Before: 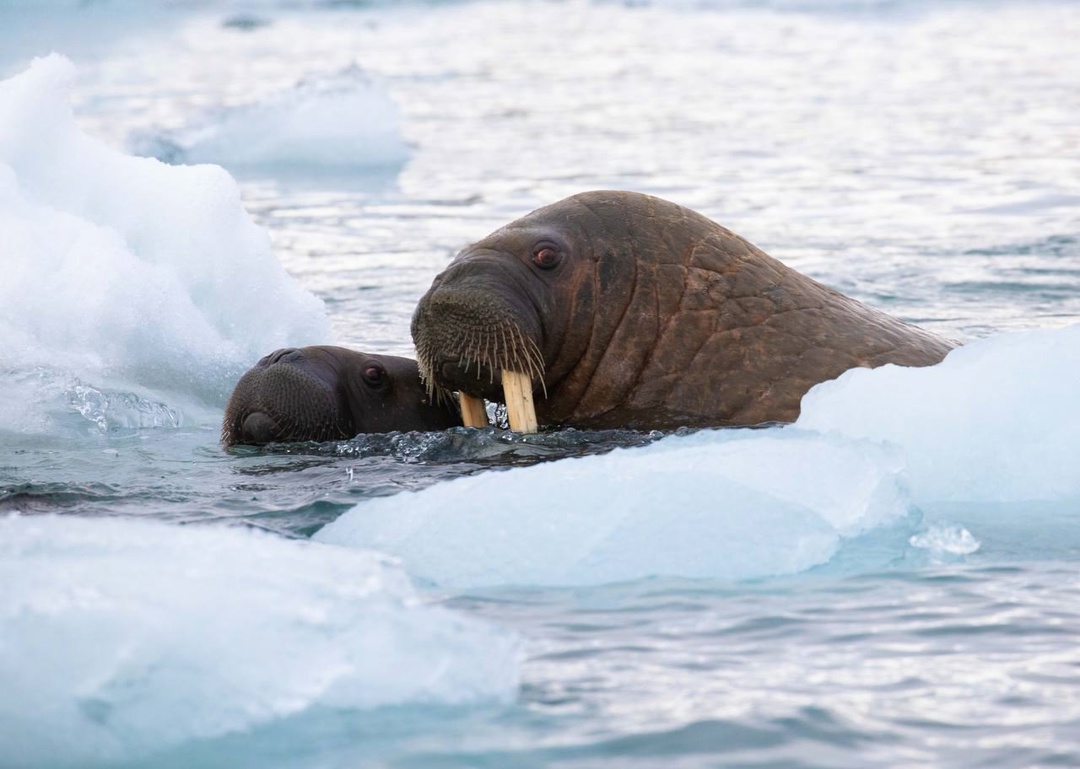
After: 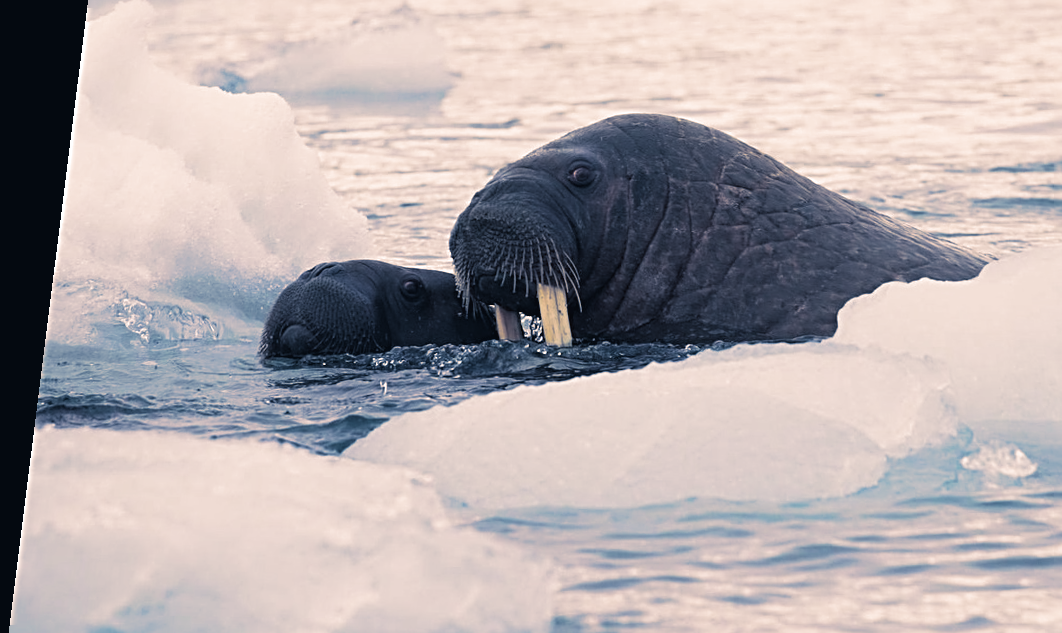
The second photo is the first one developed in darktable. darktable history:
contrast brightness saturation: contrast -0.08, brightness -0.04, saturation -0.11
split-toning: shadows › hue 226.8°, shadows › saturation 0.56, highlights › hue 28.8°, balance -40, compress 0%
sharpen: radius 3.119
rotate and perspective: rotation 0.128°, lens shift (vertical) -0.181, lens shift (horizontal) -0.044, shear 0.001, automatic cropping off
crop: top 7.49%, right 9.717%, bottom 11.943%
